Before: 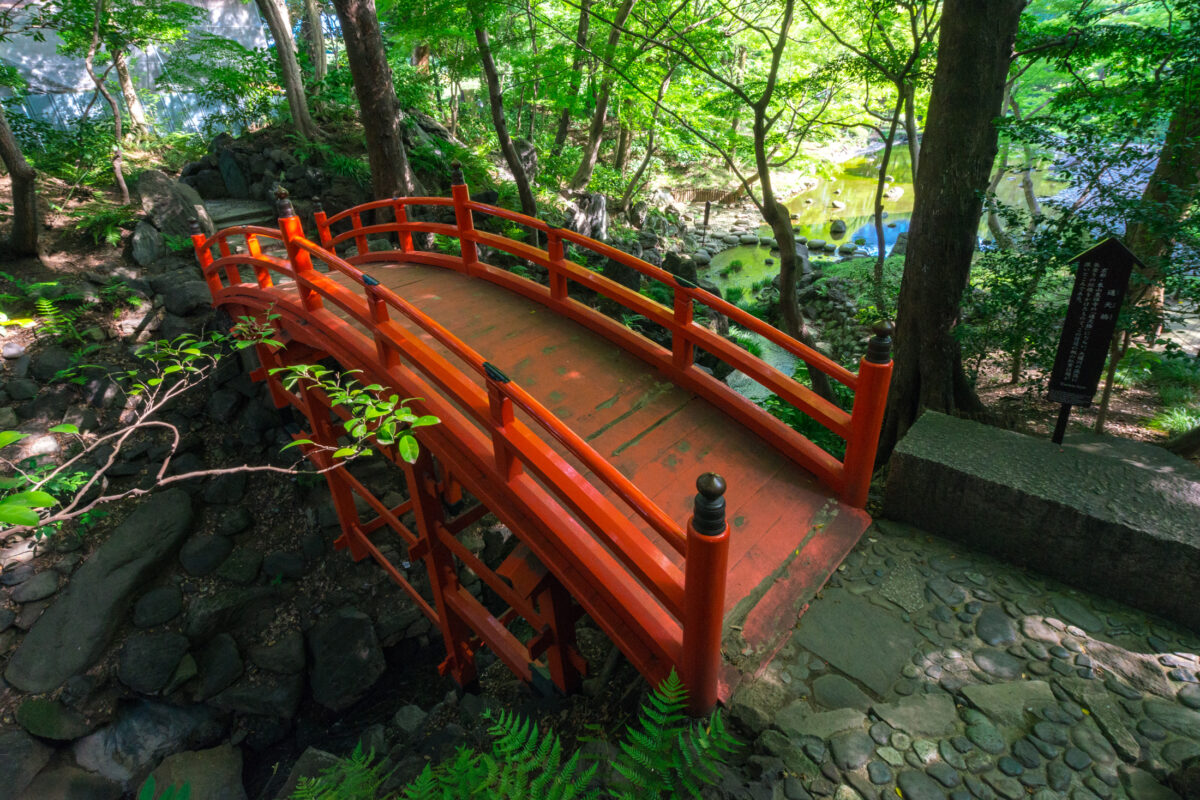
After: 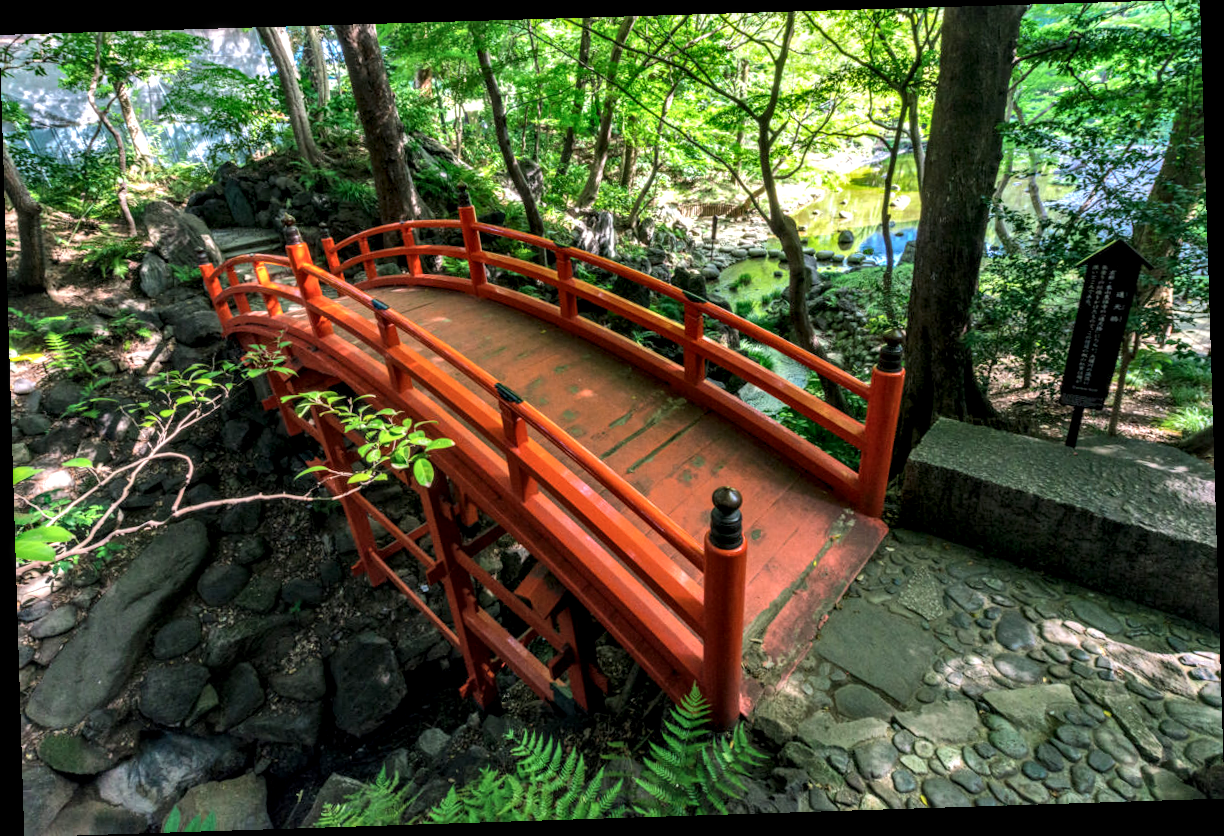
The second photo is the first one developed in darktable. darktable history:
shadows and highlights: shadows 37.27, highlights -28.18, soften with gaussian
local contrast: highlights 60%, shadows 60%, detail 160%
rotate and perspective: rotation -1.77°, lens shift (horizontal) 0.004, automatic cropping off
